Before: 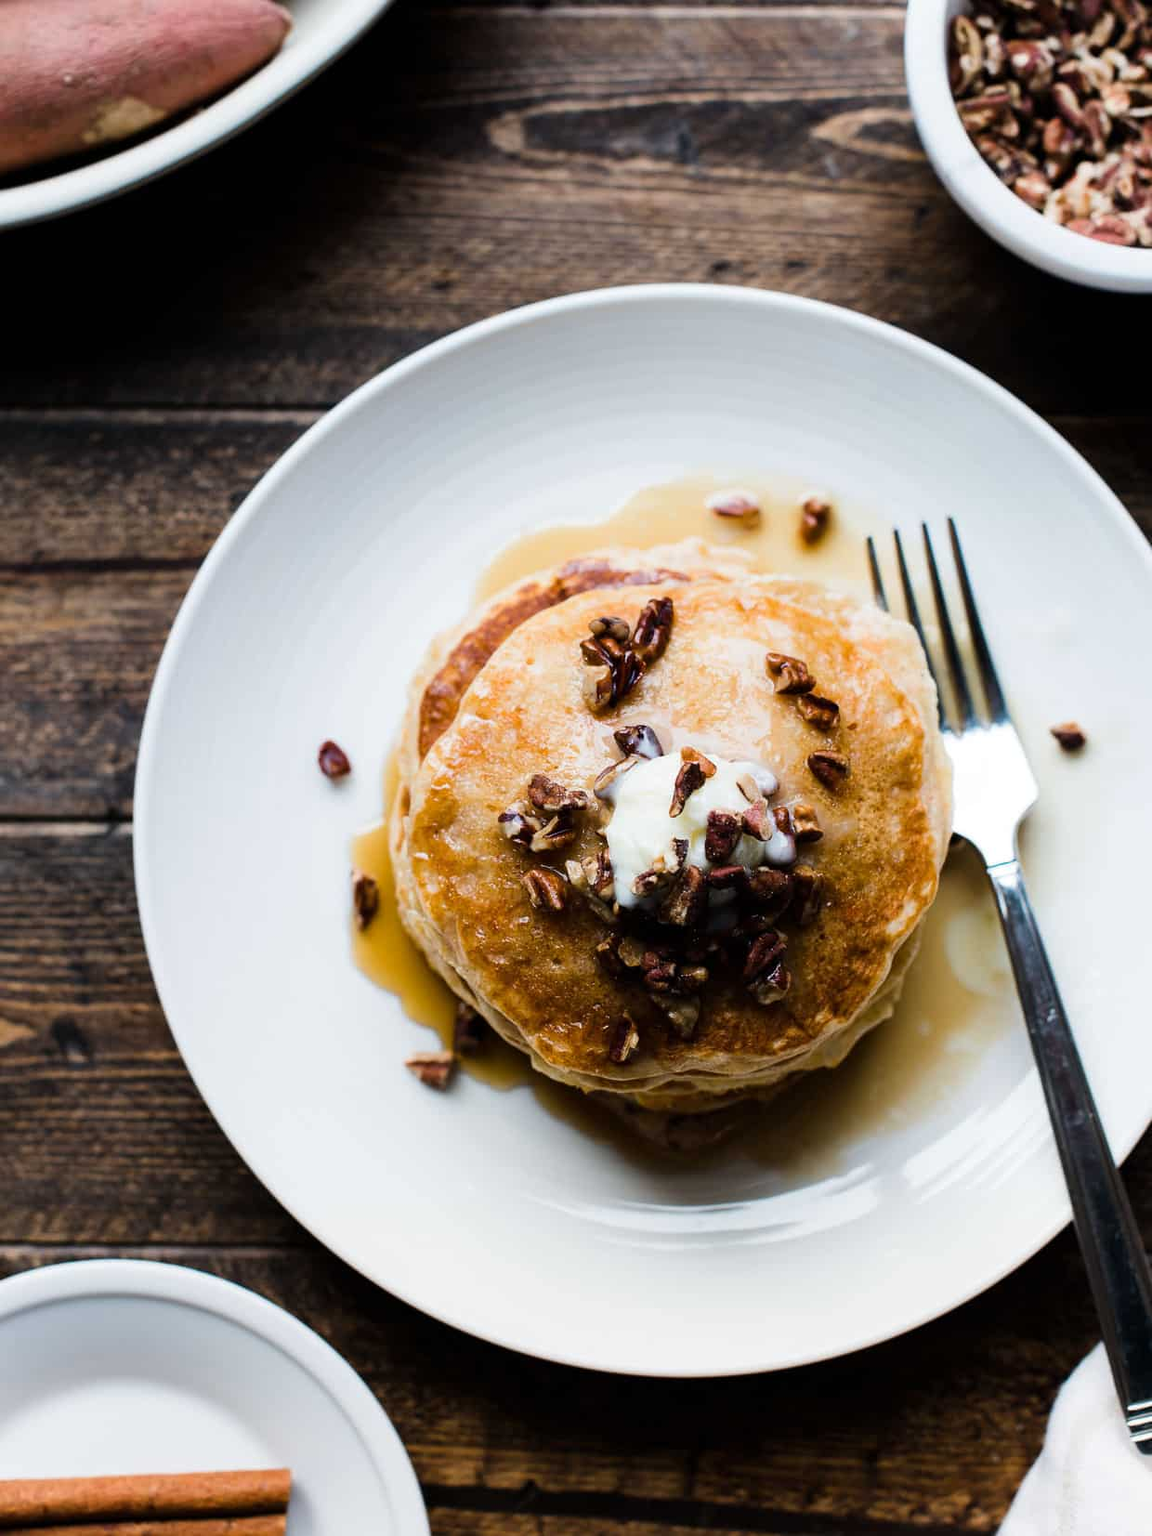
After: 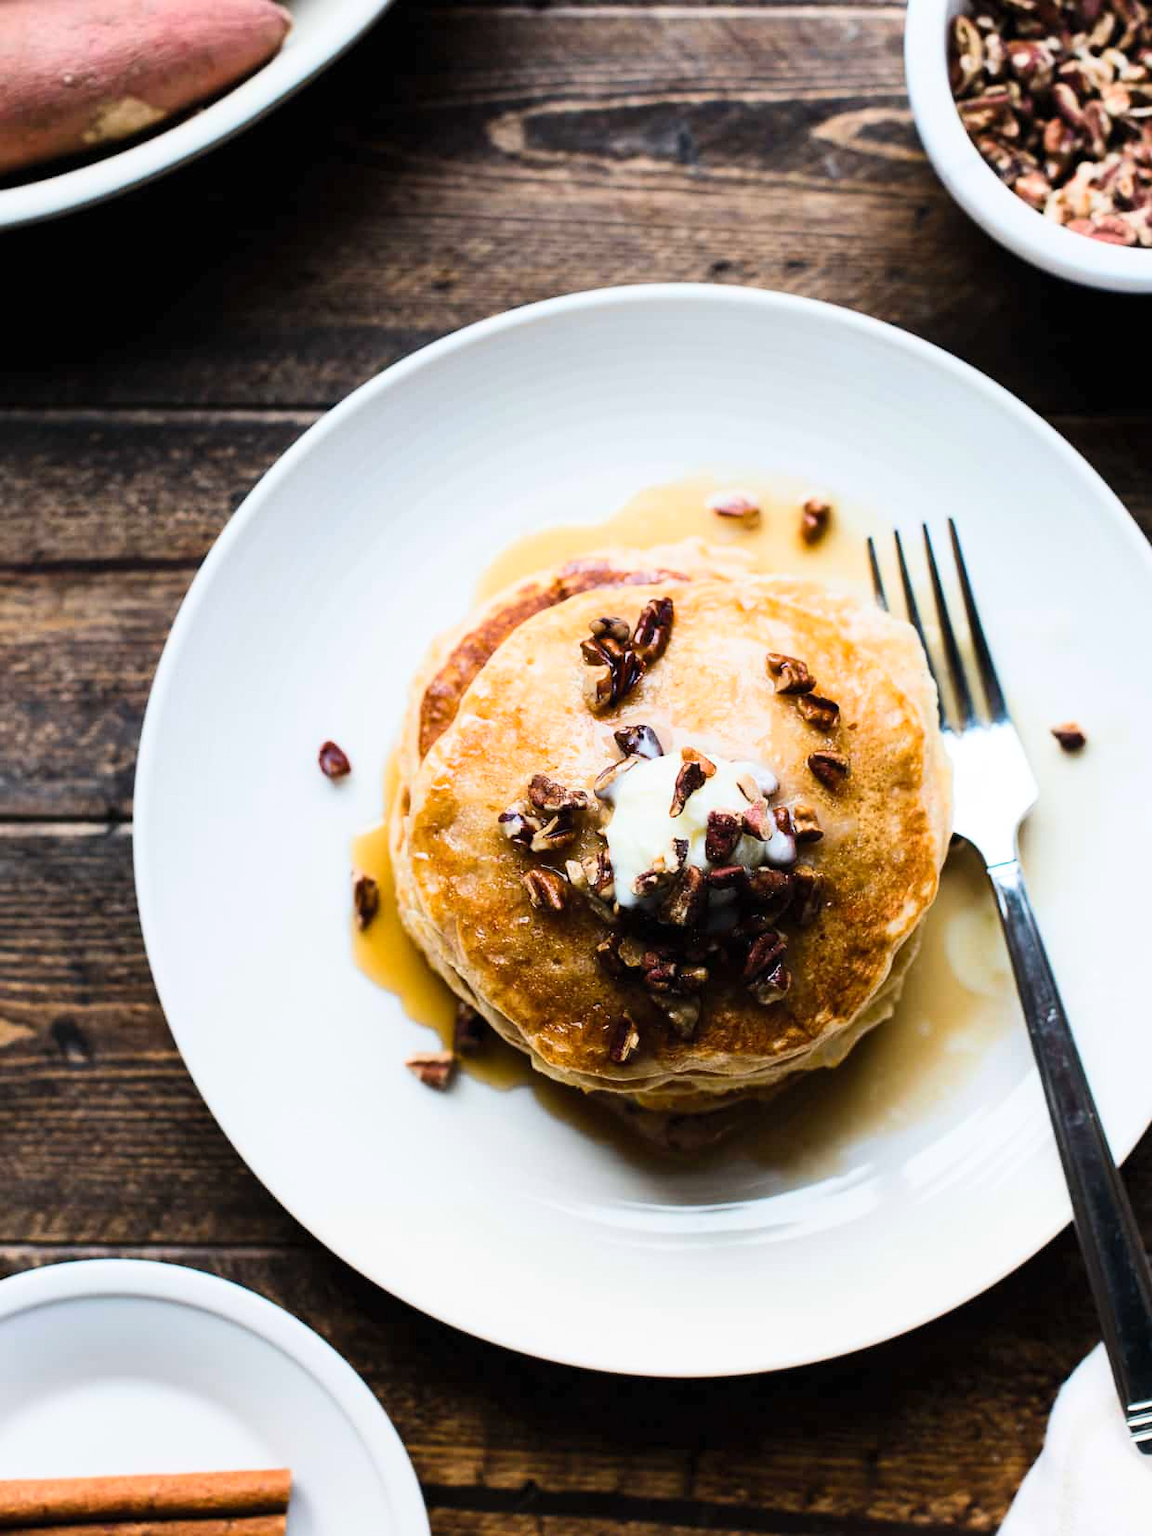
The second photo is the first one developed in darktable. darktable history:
contrast brightness saturation: contrast 0.2, brightness 0.146, saturation 0.139
